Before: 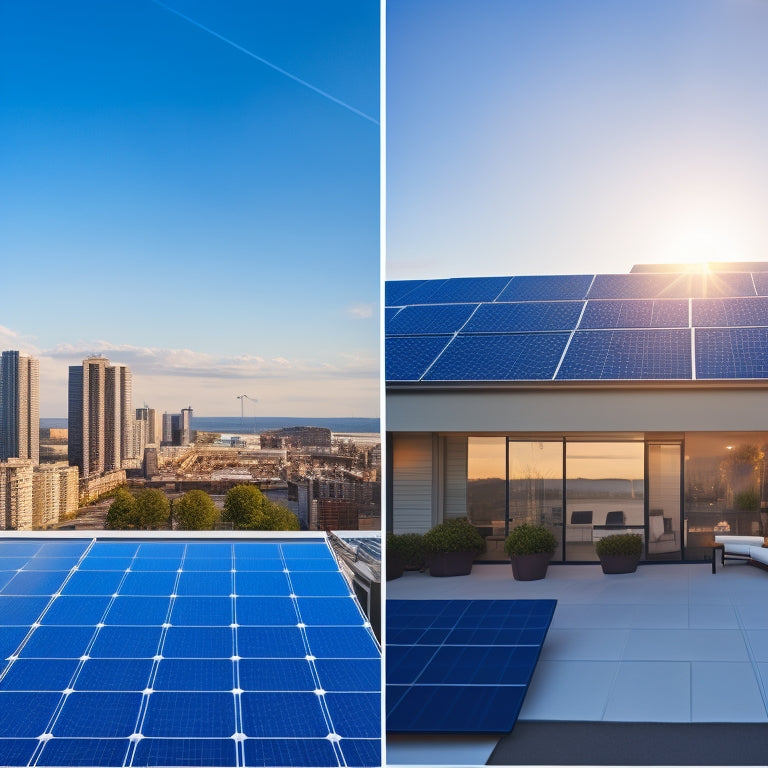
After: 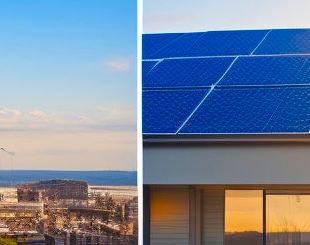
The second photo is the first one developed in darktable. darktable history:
crop: left 31.751%, top 32.172%, right 27.8%, bottom 35.83%
color balance rgb: linear chroma grading › global chroma 15%, perceptual saturation grading › global saturation 30%
